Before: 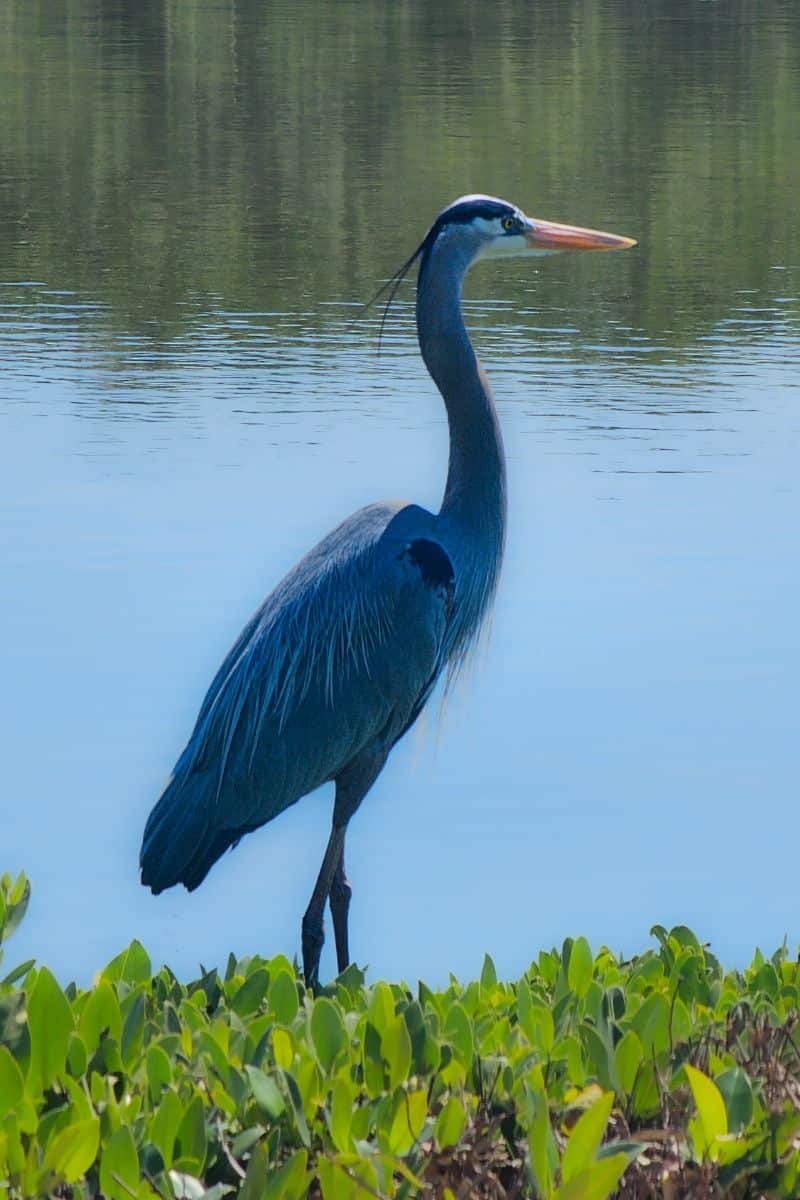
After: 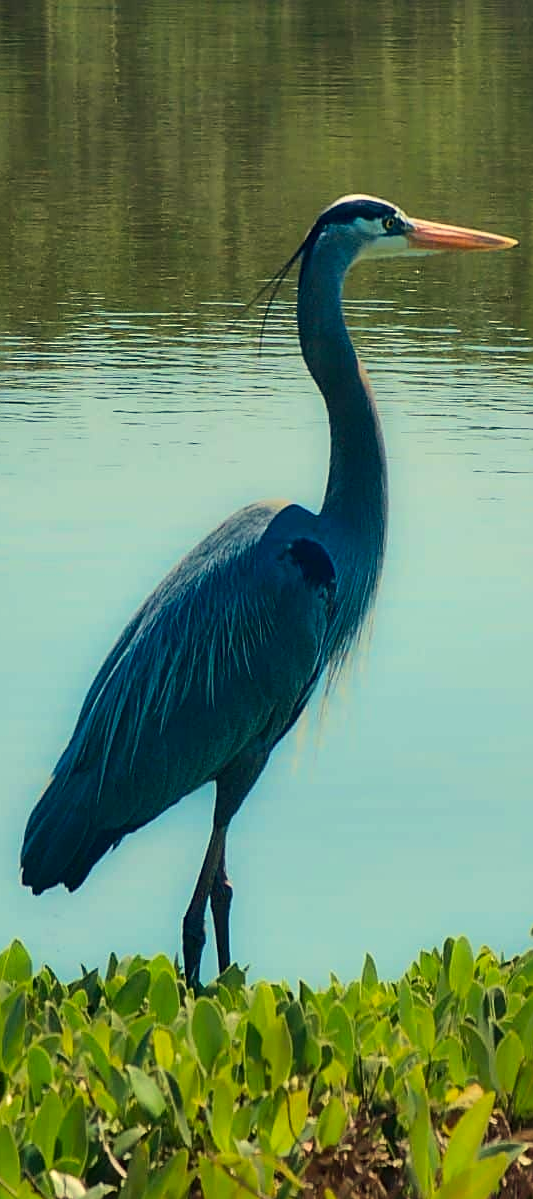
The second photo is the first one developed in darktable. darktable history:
contrast brightness saturation: contrast 0.15, brightness -0.01, saturation 0.1
sharpen: on, module defaults
crop and rotate: left 15.055%, right 18.278%
white balance: red 1.08, blue 0.791
velvia: on, module defaults
